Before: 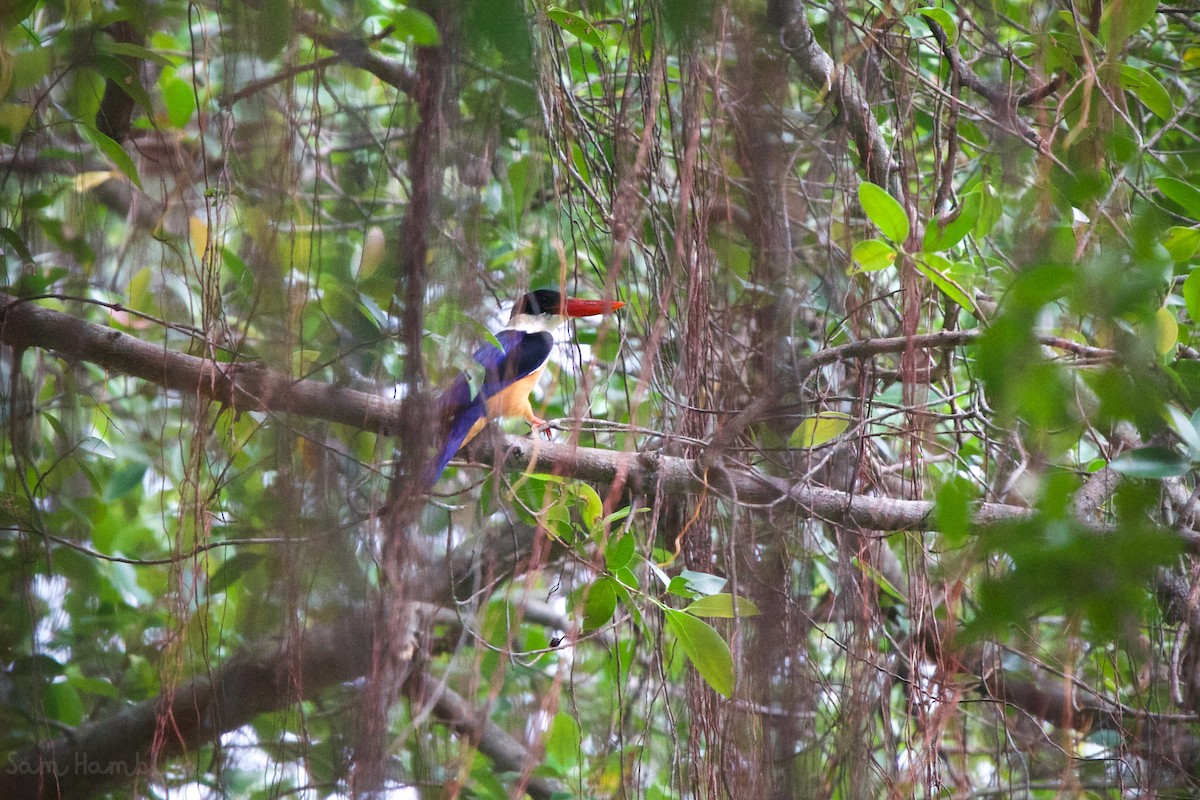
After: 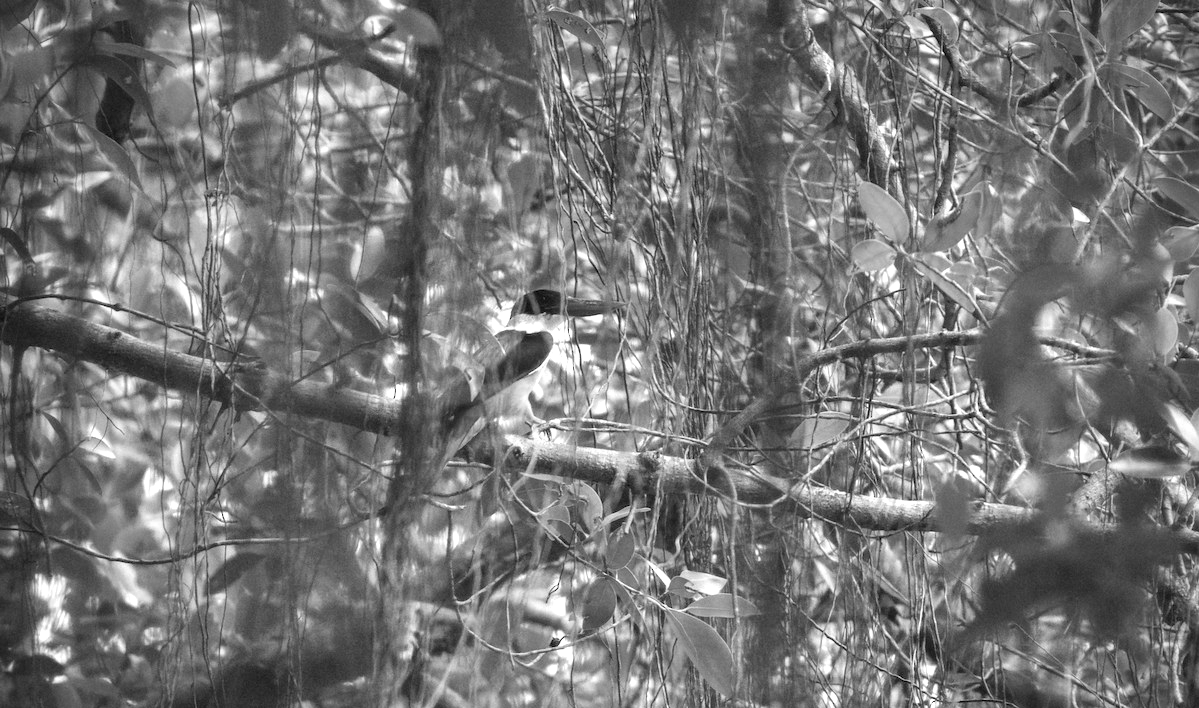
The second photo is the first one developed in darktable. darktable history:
crop and rotate: top 0%, bottom 11.466%
color zones: curves: ch0 [(0, 0.533) (0.126, 0.533) (0.234, 0.533) (0.368, 0.357) (0.5, 0.5) (0.625, 0.5) (0.74, 0.637) (0.875, 0.5)]; ch1 [(0.004, 0.708) (0.129, 0.662) (0.25, 0.5) (0.375, 0.331) (0.496, 0.396) (0.625, 0.649) (0.739, 0.26) (0.875, 0.5) (1, 0.478)]; ch2 [(0, 0.409) (0.132, 0.403) (0.236, 0.558) (0.379, 0.448) (0.5, 0.5) (0.625, 0.5) (0.691, 0.39) (0.875, 0.5)]
local contrast: on, module defaults
color calibration: output gray [0.22, 0.42, 0.37, 0], illuminant custom, x 0.434, y 0.395, temperature 3083.37 K
